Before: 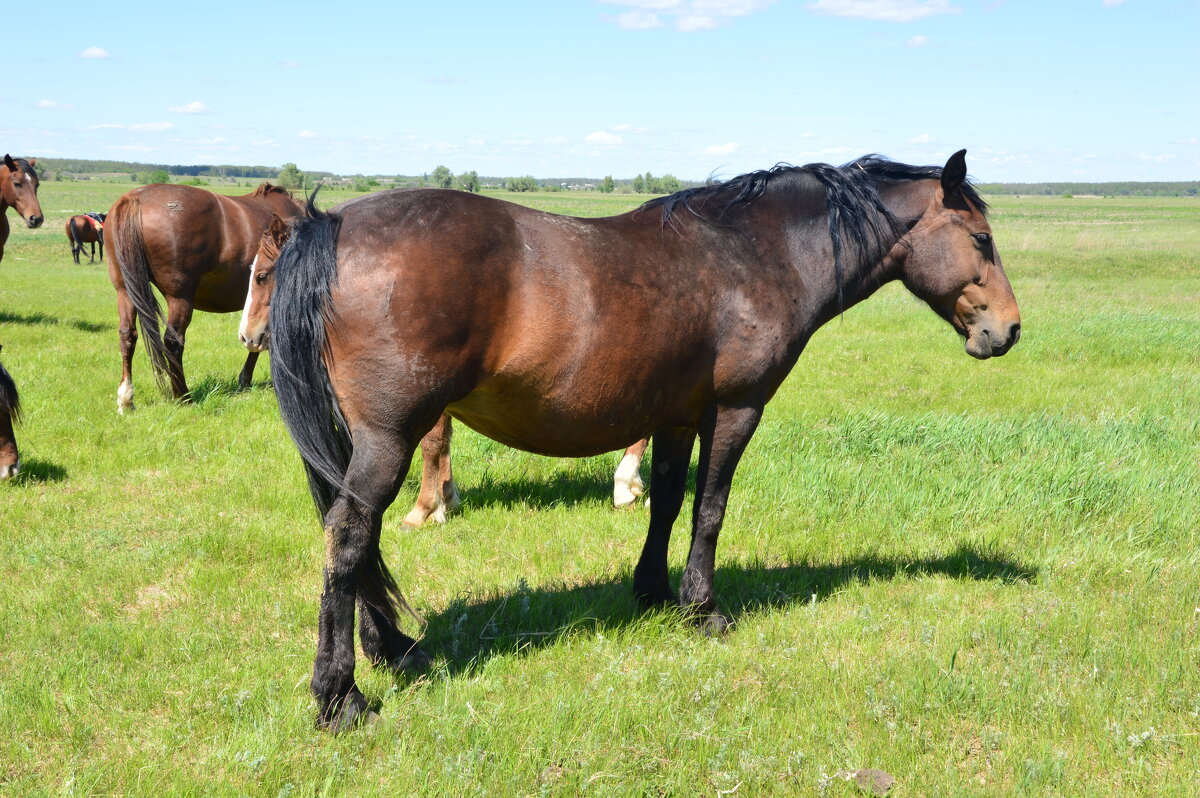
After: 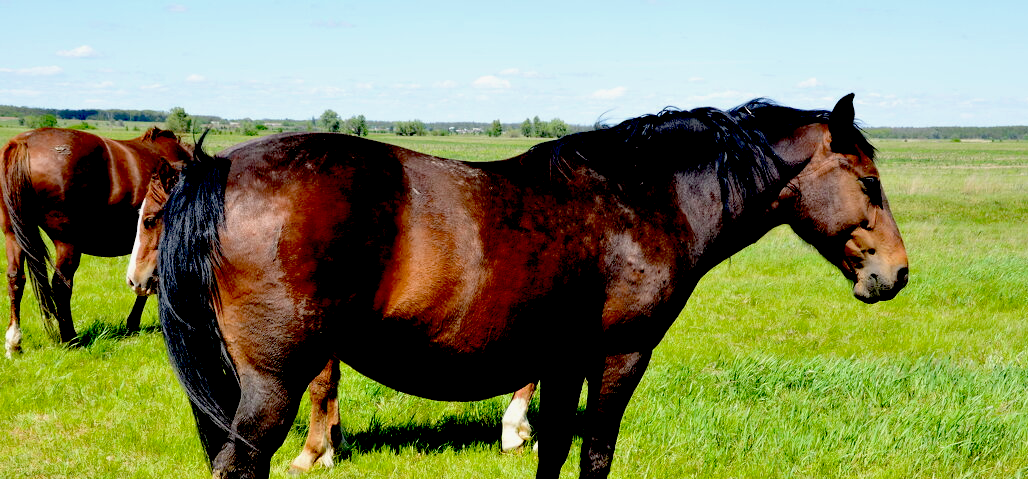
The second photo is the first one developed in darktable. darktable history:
exposure: black level correction 0.098, exposure -0.089 EV, compensate exposure bias true, compensate highlight preservation false
crop and rotate: left 9.416%, top 7.12%, right 4.88%, bottom 32.735%
